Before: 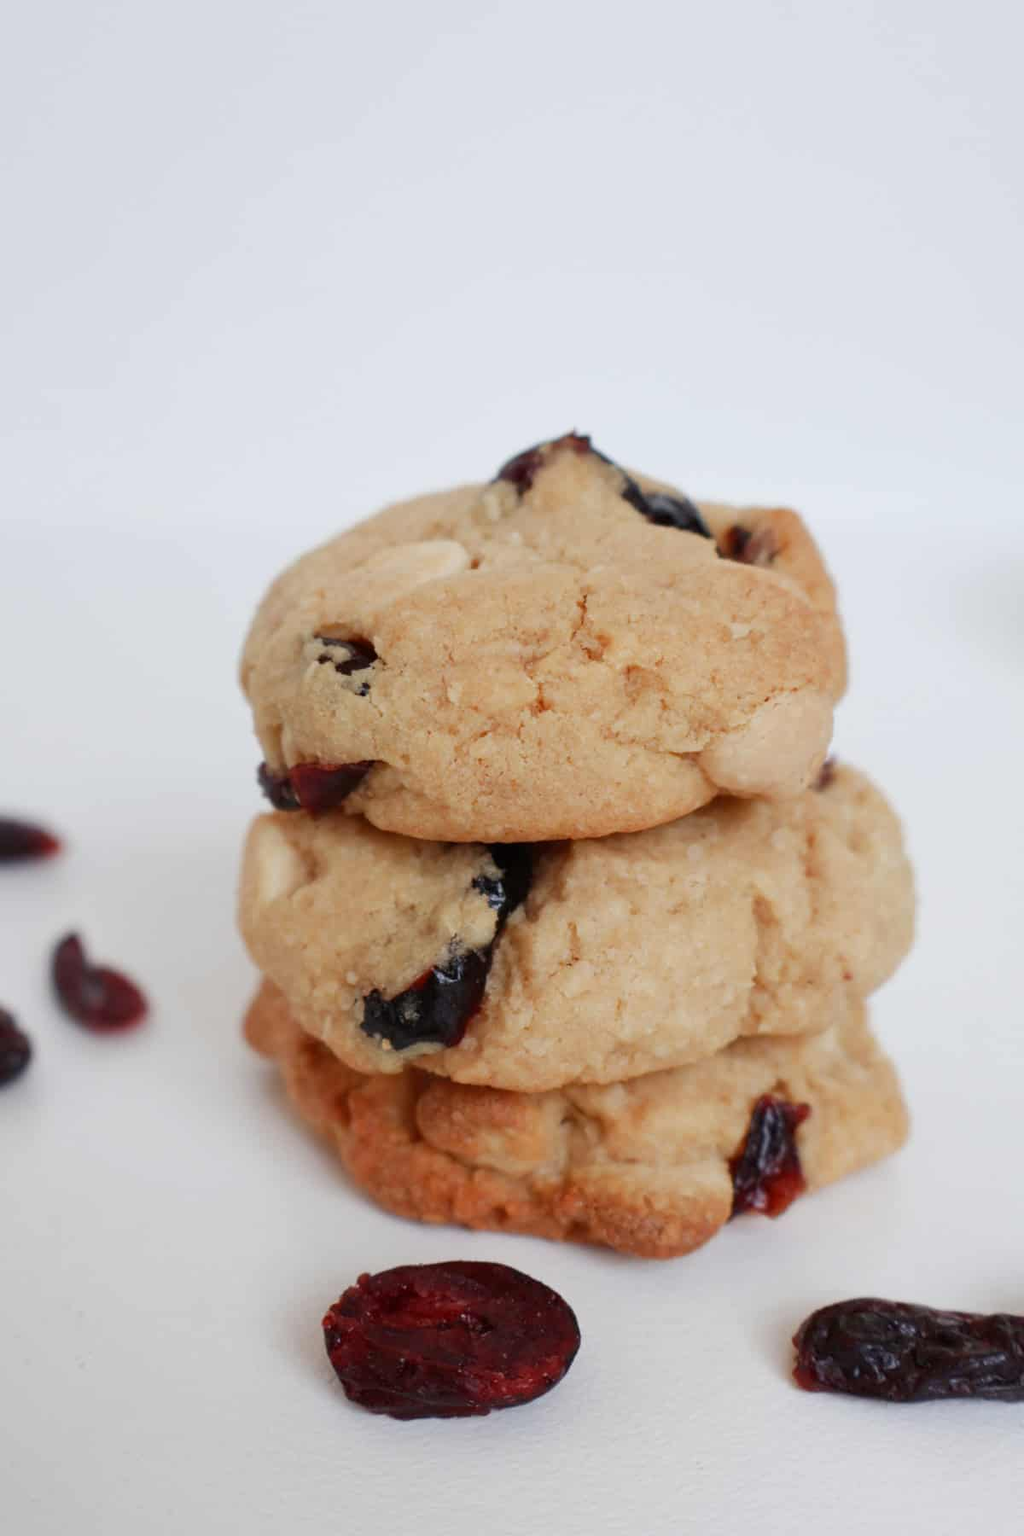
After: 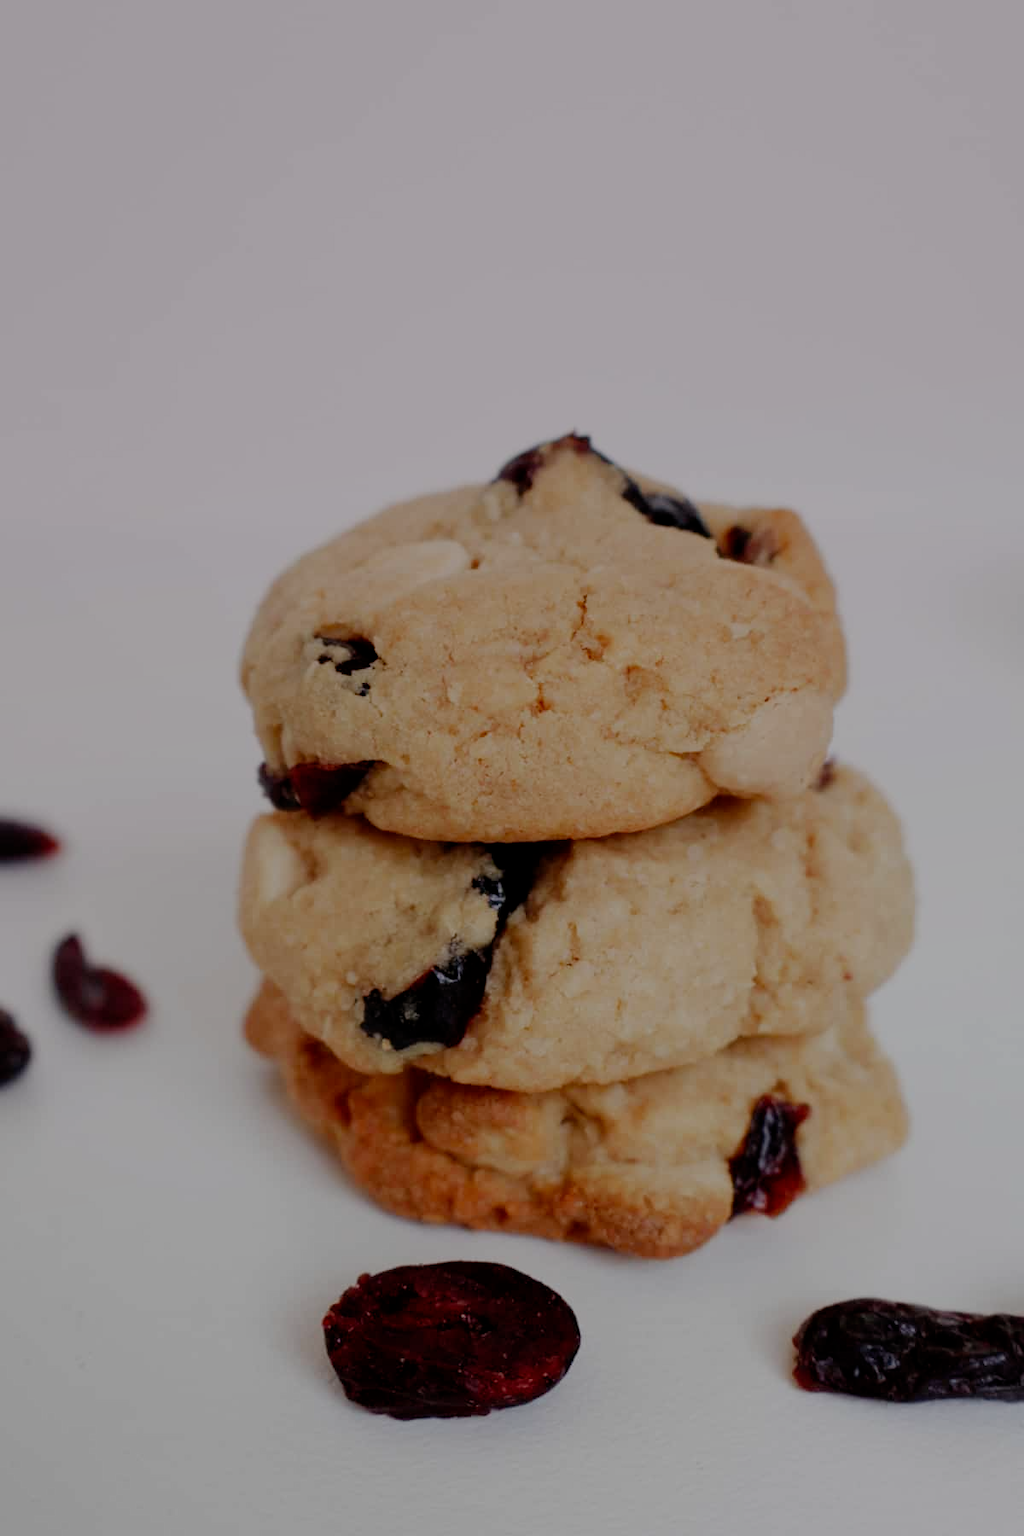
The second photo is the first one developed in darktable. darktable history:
filmic rgb: middle gray luminance 30%, black relative exposure -9 EV, white relative exposure 7 EV, threshold 6 EV, target black luminance 0%, hardness 2.94, latitude 2.04%, contrast 0.963, highlights saturation mix 5%, shadows ↔ highlights balance 12.16%, add noise in highlights 0, preserve chrominance no, color science v3 (2019), use custom middle-gray values true, iterations of high-quality reconstruction 0, contrast in highlights soft, enable highlight reconstruction true
graduated density: density 0.38 EV, hardness 21%, rotation -6.11°, saturation 32%
